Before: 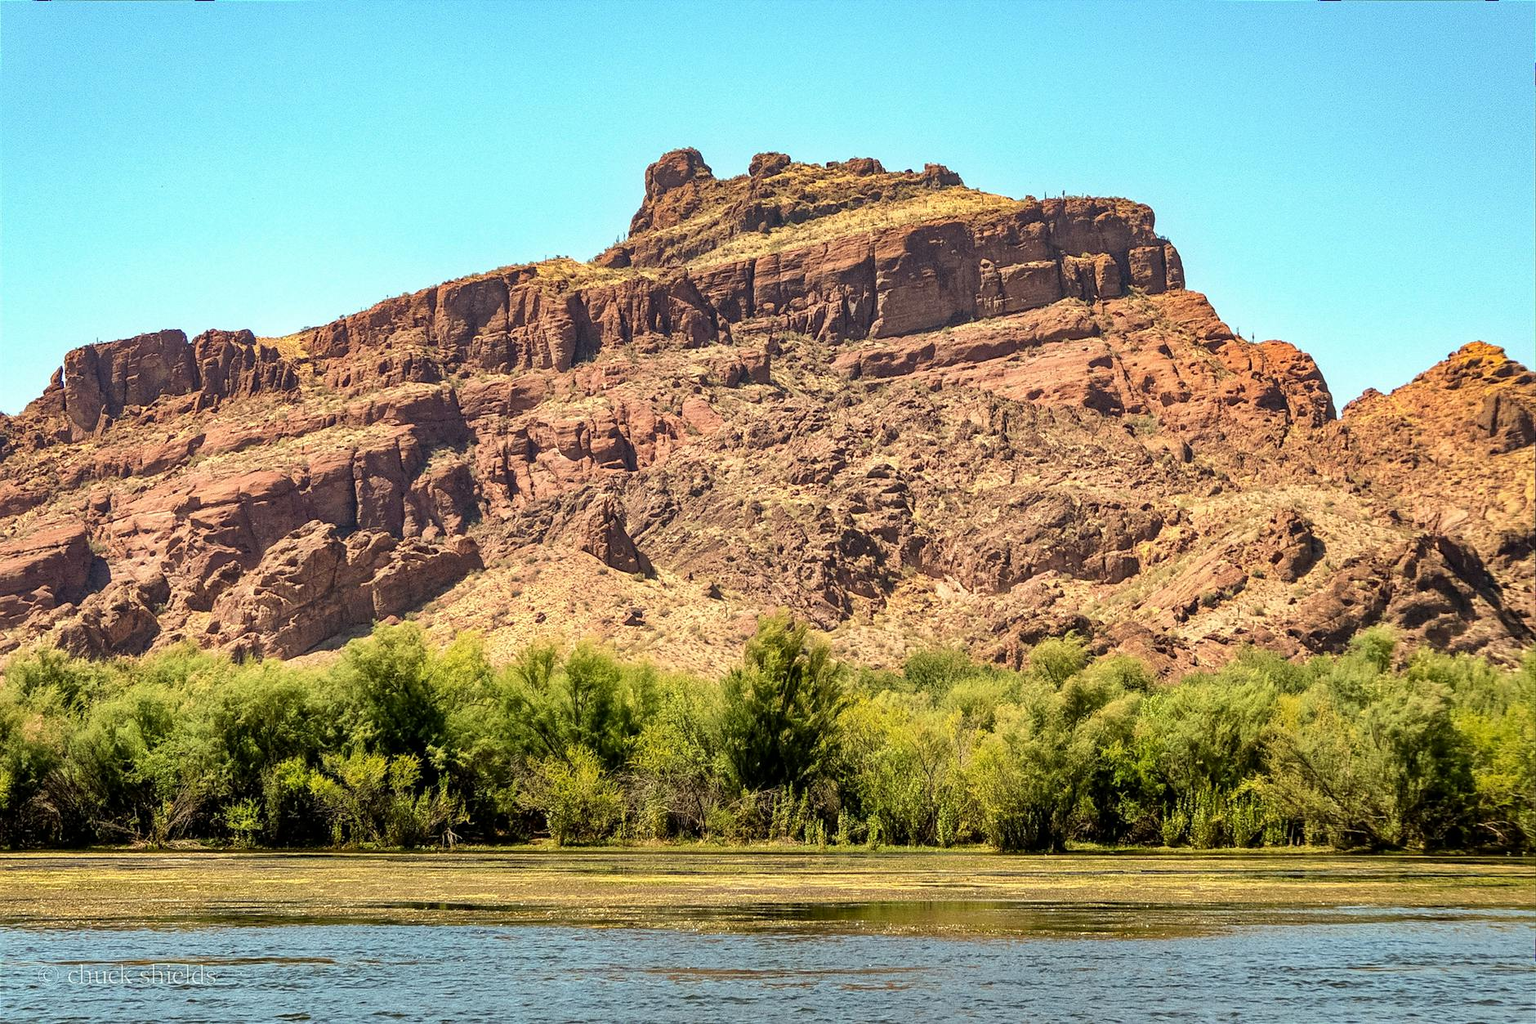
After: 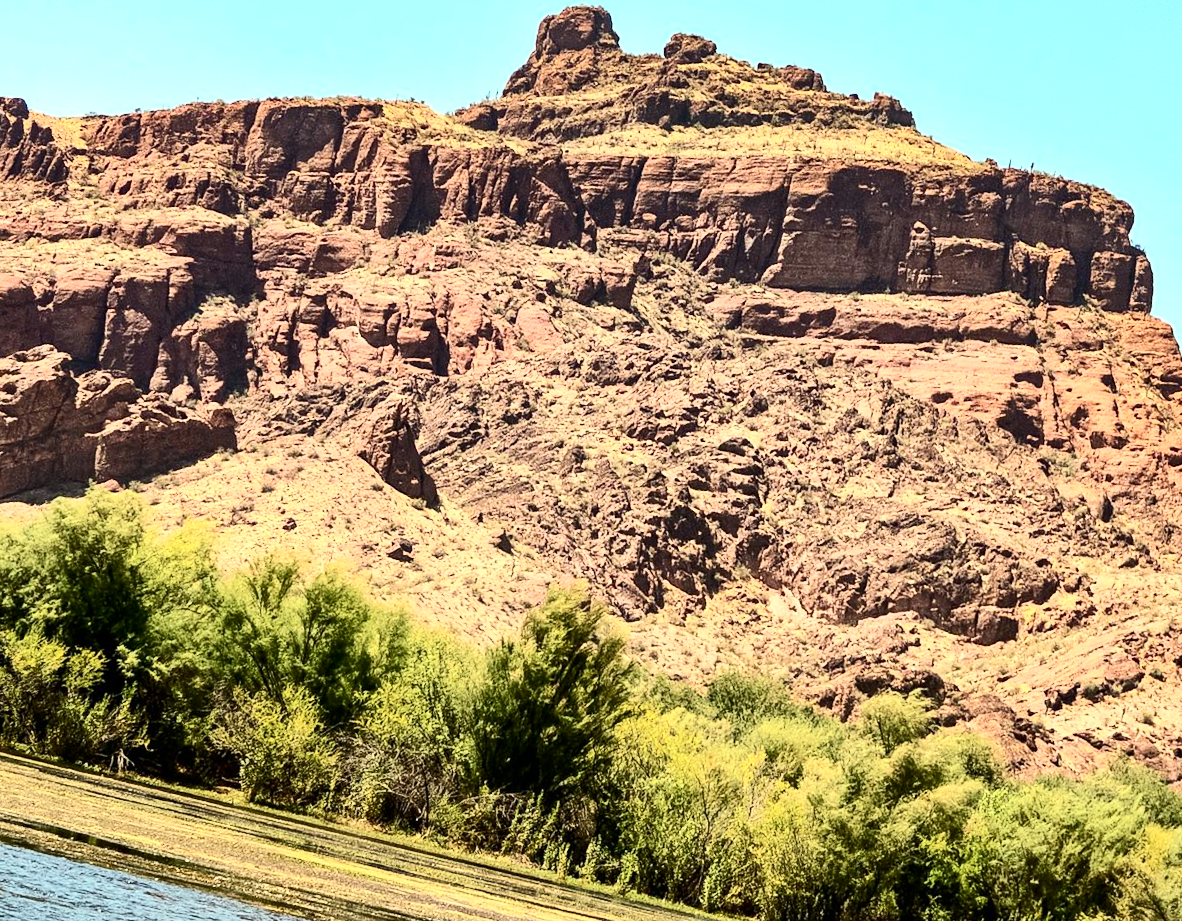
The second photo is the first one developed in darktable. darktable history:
crop and rotate: left 22.13%, top 22.054%, right 22.026%, bottom 22.102%
rotate and perspective: rotation 13.27°, automatic cropping off
contrast brightness saturation: contrast 0.39, brightness 0.1
